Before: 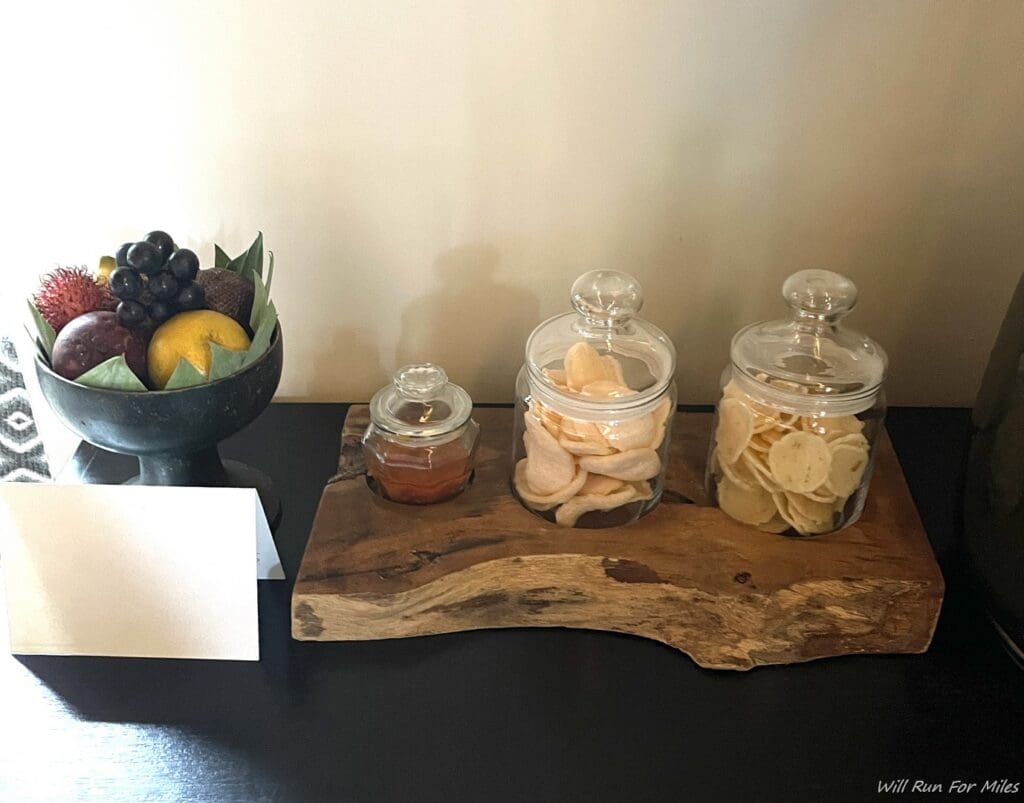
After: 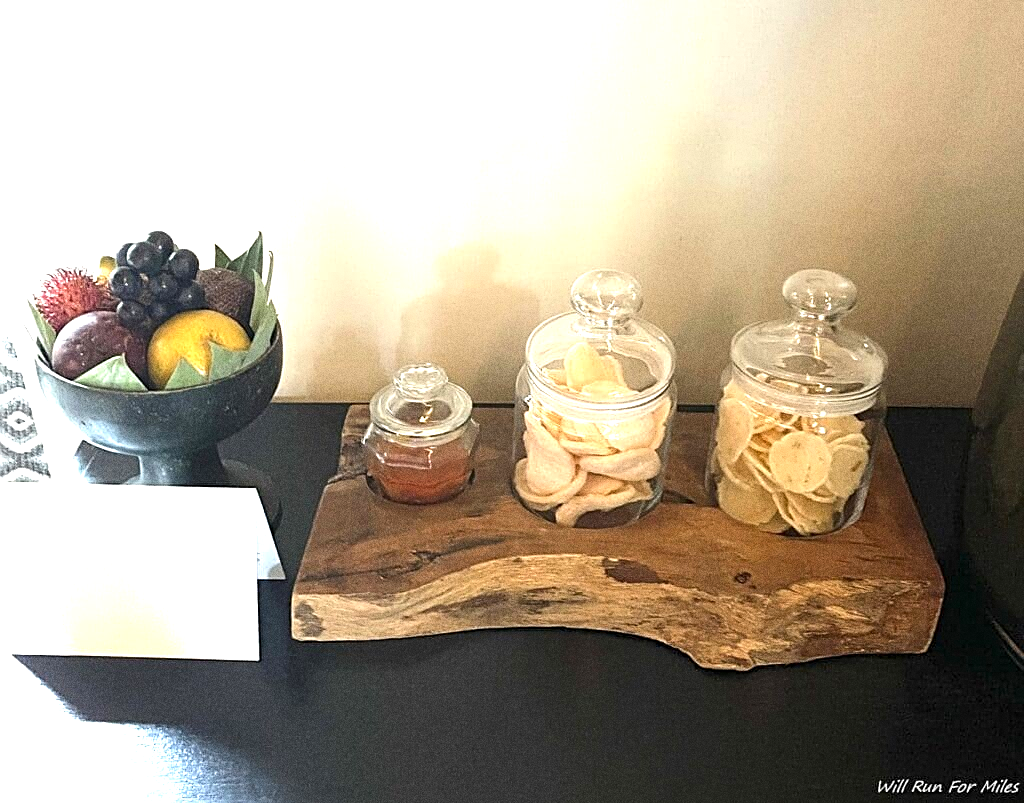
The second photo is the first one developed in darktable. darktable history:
sharpen: on, module defaults
exposure: black level correction 0, exposure 1 EV, compensate exposure bias true, compensate highlight preservation false
grain: coarseness 0.09 ISO, strength 40%
